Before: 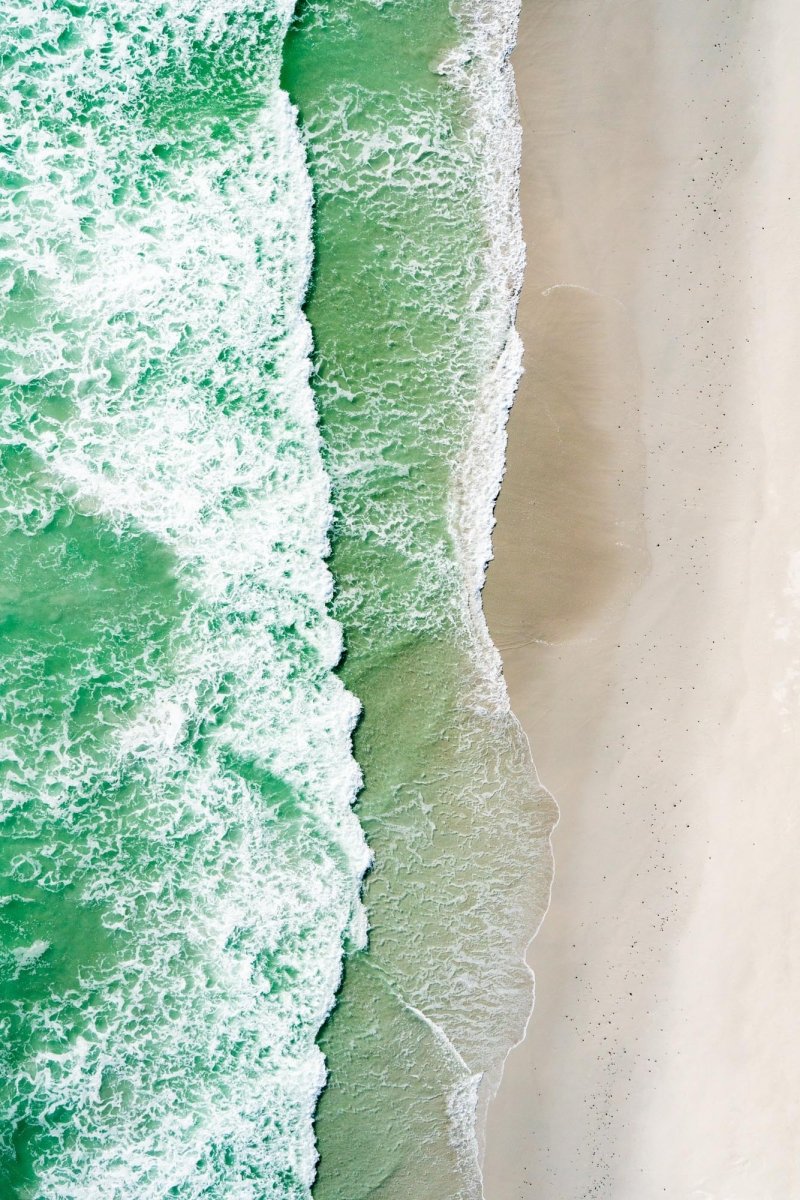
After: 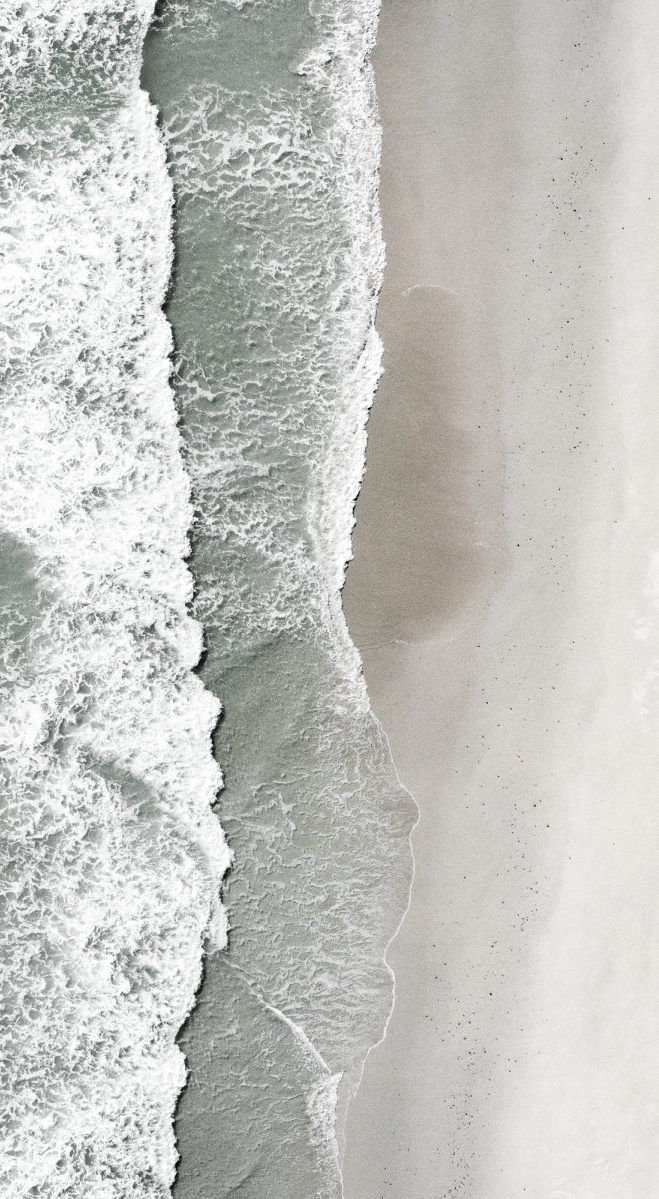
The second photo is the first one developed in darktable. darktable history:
crop: left 17.582%, bottom 0.031%
grain: coarseness 0.09 ISO
color zones: curves: ch0 [(0, 0.613) (0.01, 0.613) (0.245, 0.448) (0.498, 0.529) (0.642, 0.665) (0.879, 0.777) (0.99, 0.613)]; ch1 [(0, 0.035) (0.121, 0.189) (0.259, 0.197) (0.415, 0.061) (0.589, 0.022) (0.732, 0.022) (0.857, 0.026) (0.991, 0.053)]
